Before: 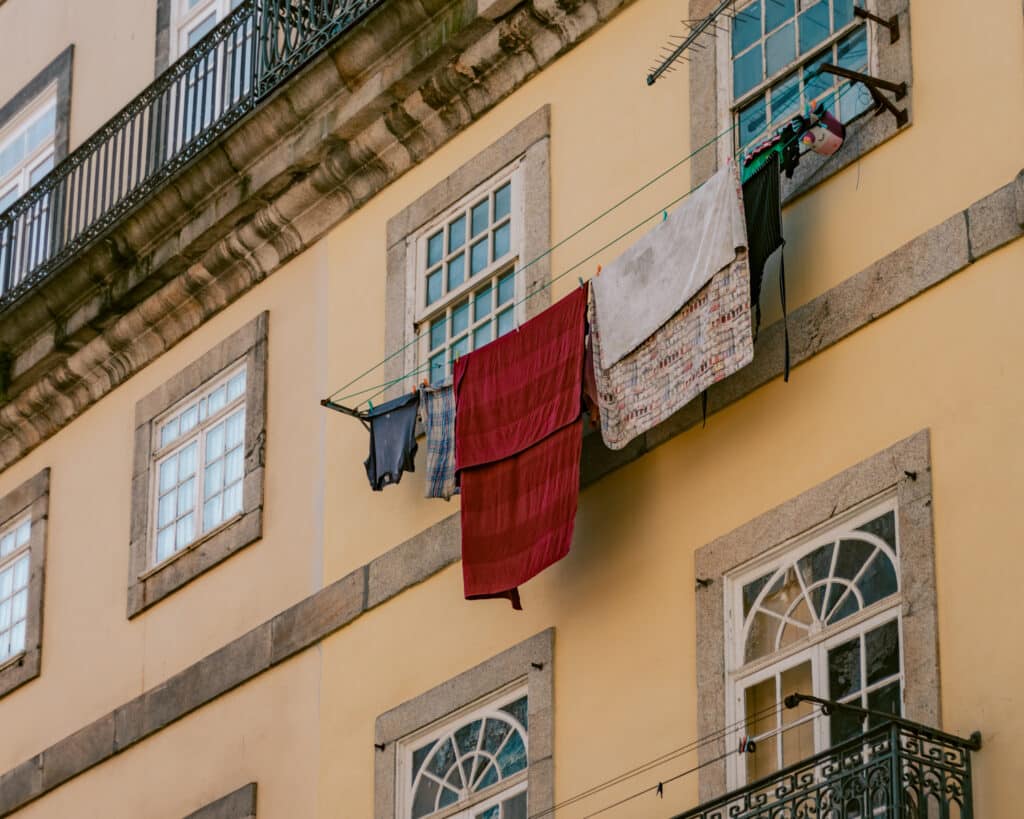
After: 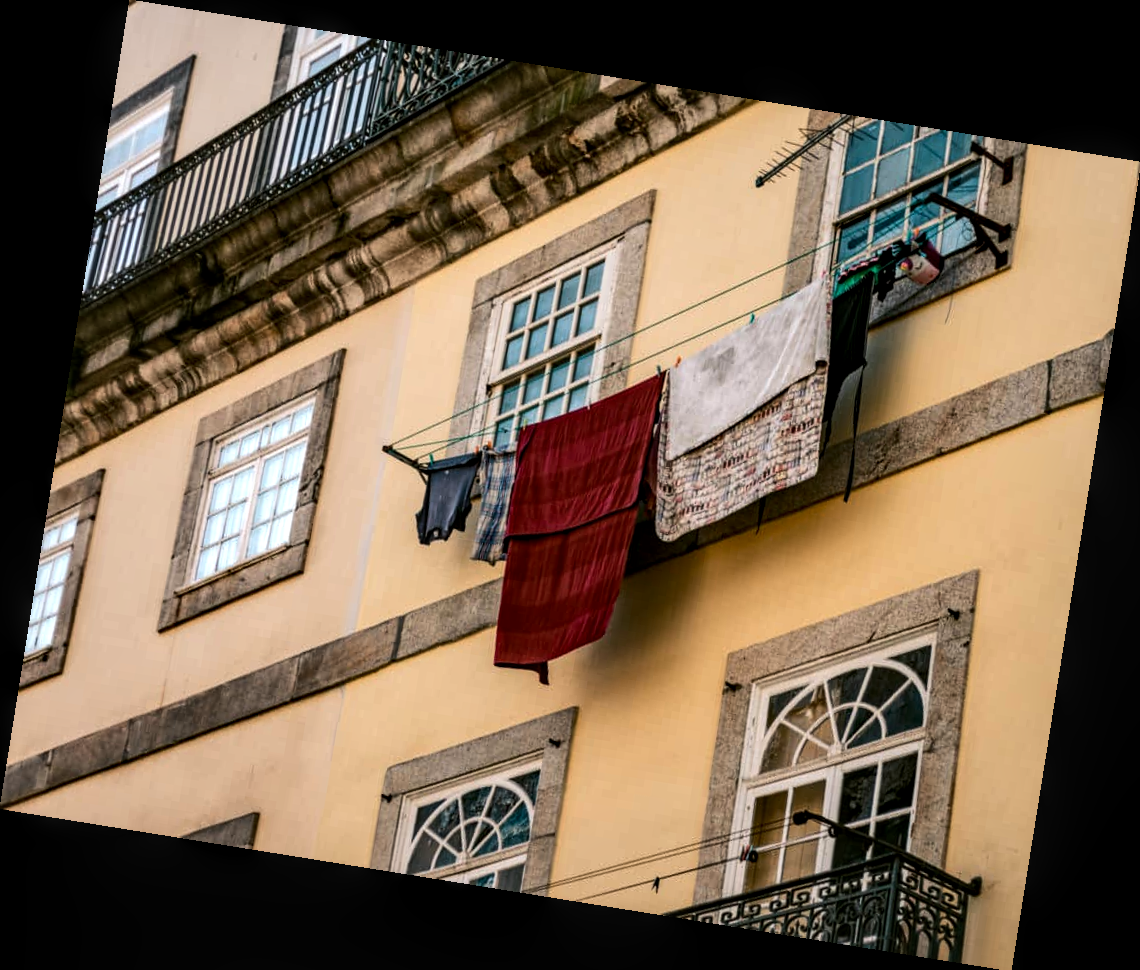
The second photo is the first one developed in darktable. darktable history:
local contrast: on, module defaults
rotate and perspective: rotation 9.12°, automatic cropping off
tone equalizer: -8 EV -1.08 EV, -7 EV -1.01 EV, -6 EV -0.867 EV, -5 EV -0.578 EV, -3 EV 0.578 EV, -2 EV 0.867 EV, -1 EV 1.01 EV, +0 EV 1.08 EV, edges refinement/feathering 500, mask exposure compensation -1.57 EV, preserve details no
exposure: black level correction 0.006, exposure -0.226 EV, compensate highlight preservation false
